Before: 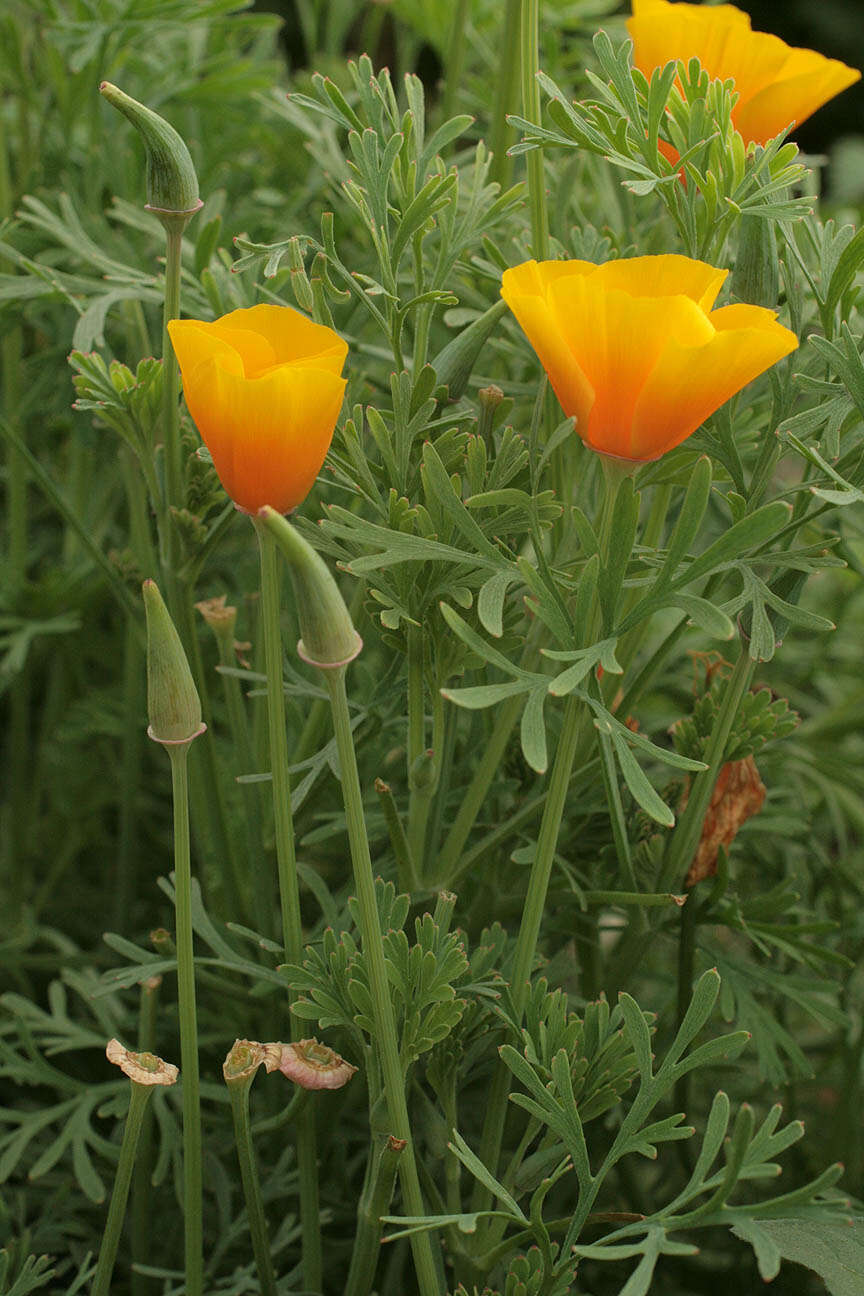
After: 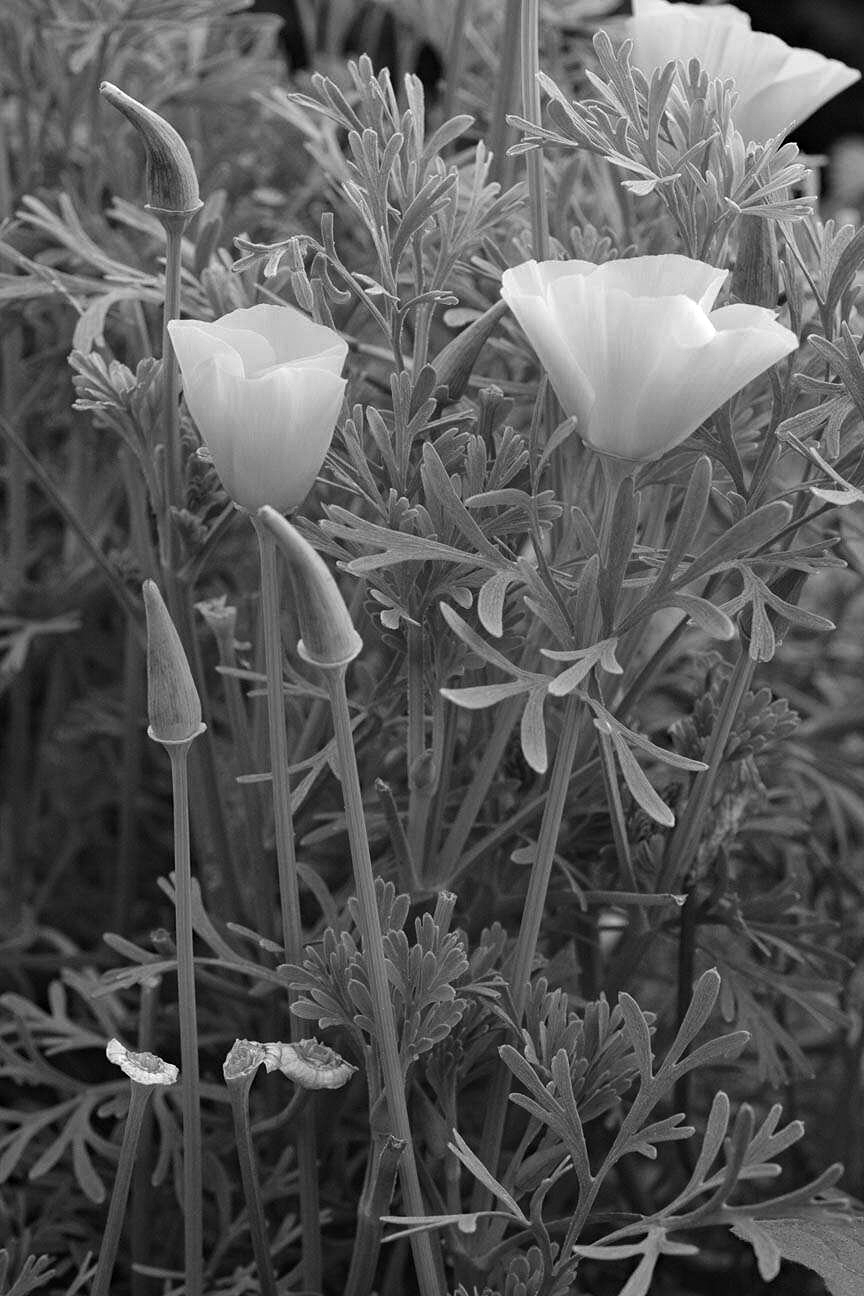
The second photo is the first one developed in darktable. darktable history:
color zones: curves: ch1 [(0.309, 0.524) (0.41, 0.329) (0.508, 0.509)]; ch2 [(0.25, 0.457) (0.75, 0.5)]
tone equalizer: -8 EV -0.417 EV, -7 EV -0.389 EV, -6 EV -0.333 EV, -5 EV -0.222 EV, -3 EV 0.222 EV, -2 EV 0.333 EV, -1 EV 0.389 EV, +0 EV 0.417 EV, edges refinement/feathering 500, mask exposure compensation -1.57 EV, preserve details no
haze removal: compatibility mode true, adaptive false
monochrome: on, module defaults
white balance: red 1.188, blue 1.11
